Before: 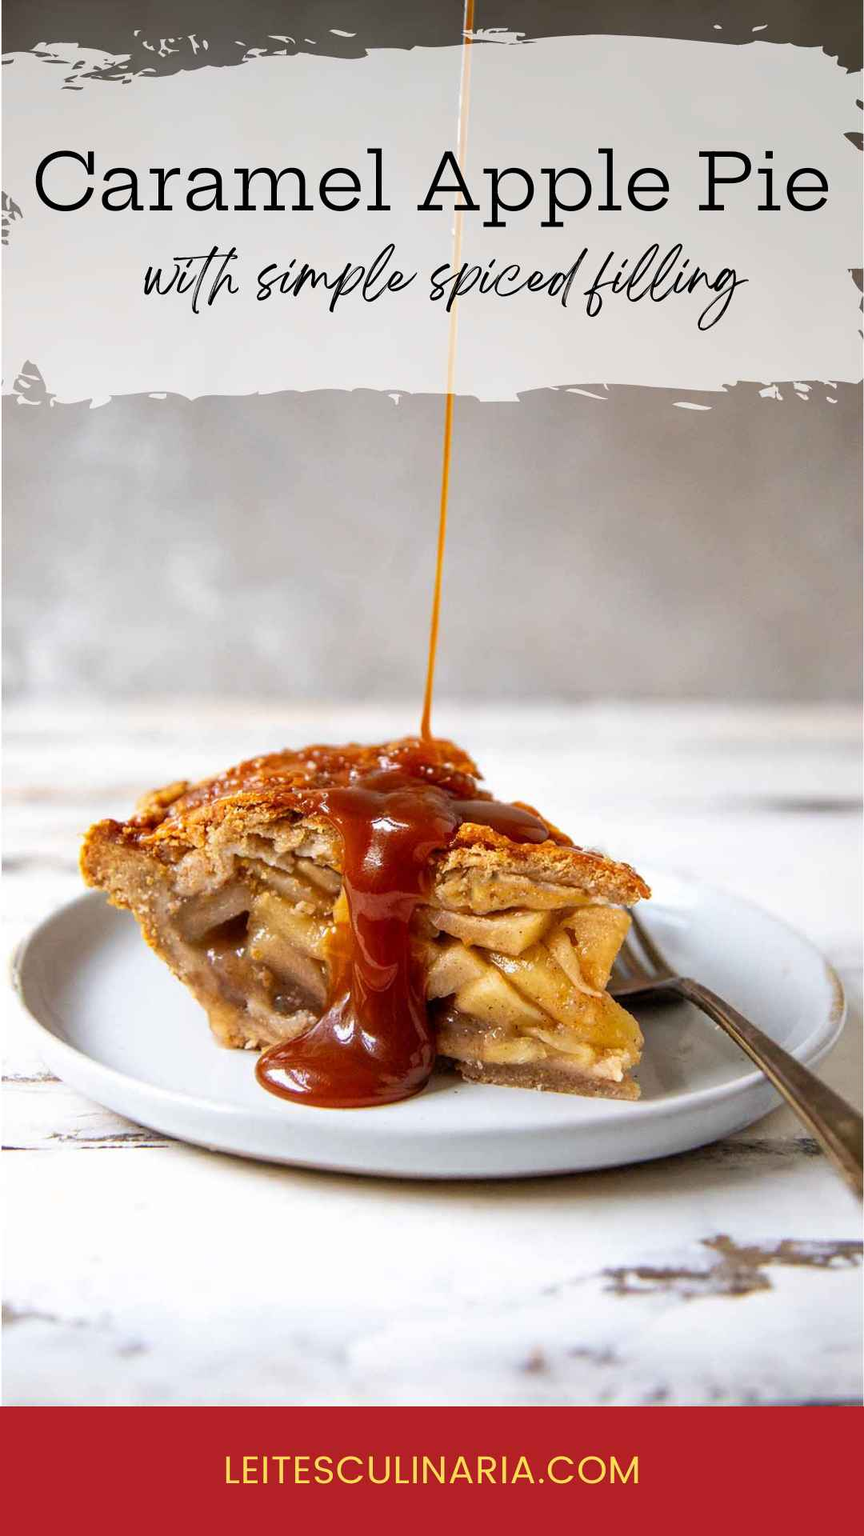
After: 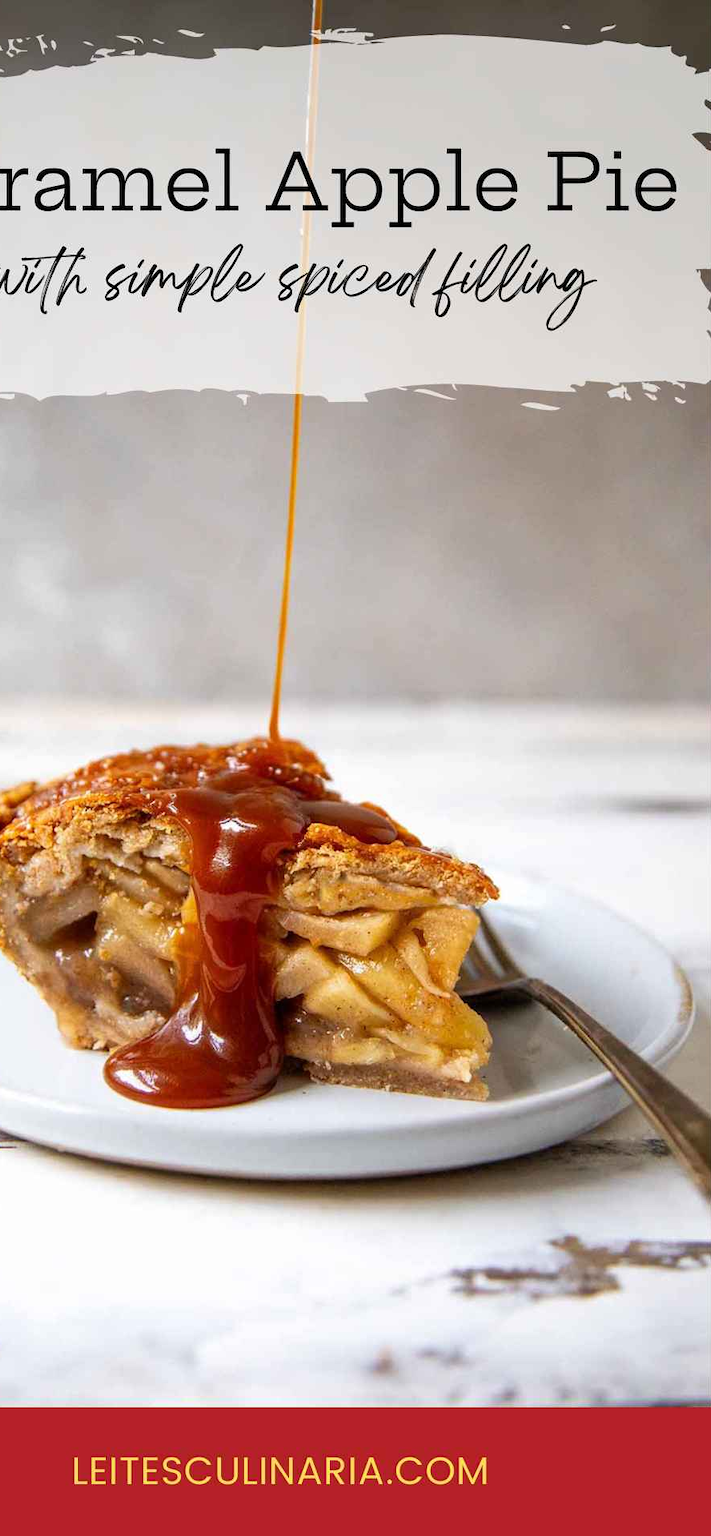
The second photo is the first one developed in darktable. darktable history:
crop: left 17.668%, bottom 0.05%
